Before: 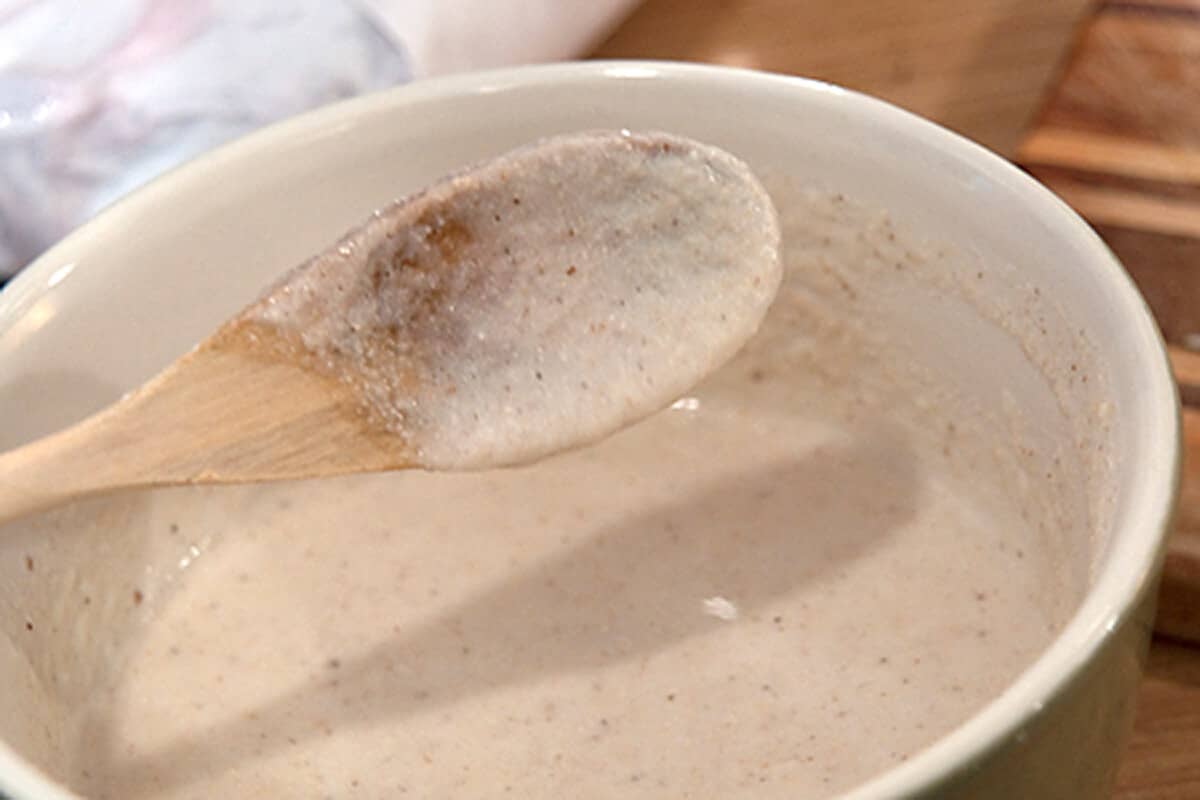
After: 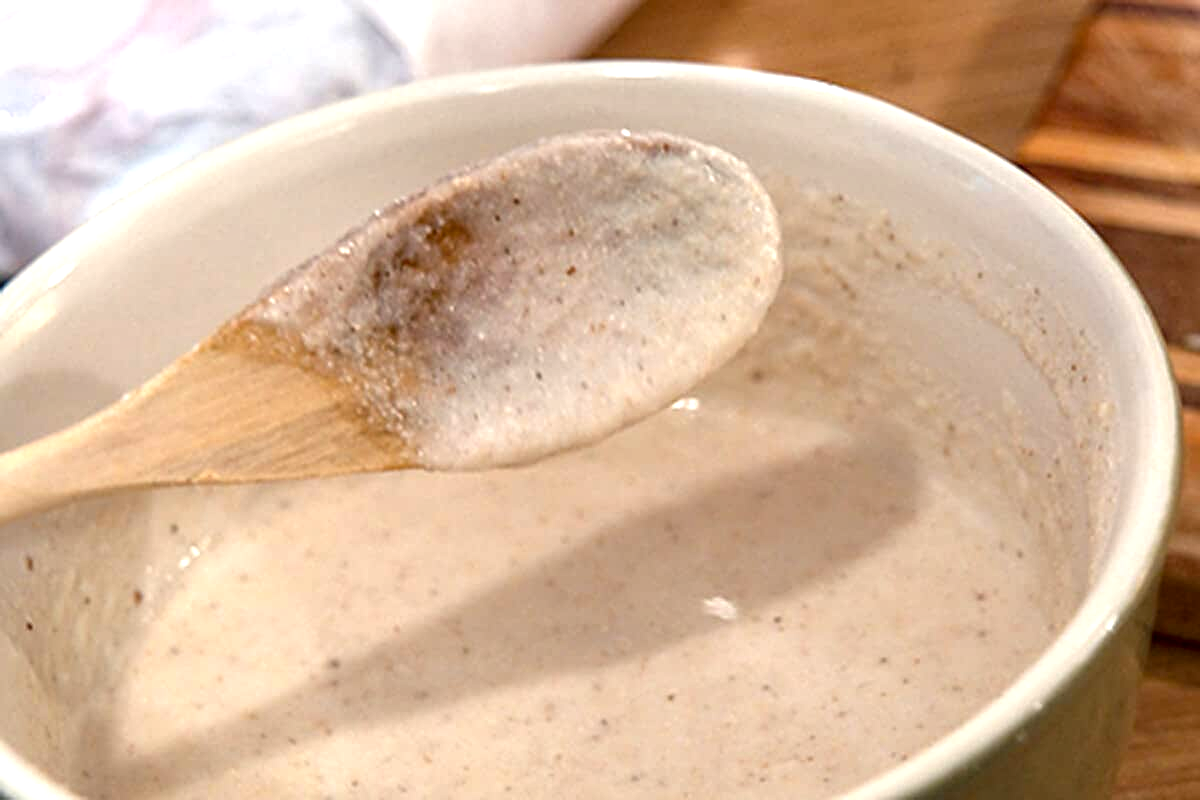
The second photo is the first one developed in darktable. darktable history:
local contrast: detail 130%
color balance rgb: perceptual saturation grading › global saturation 19.723%, perceptual brilliance grading › highlights 8.327%, perceptual brilliance grading › mid-tones 4.278%, perceptual brilliance grading › shadows 2.266%, global vibrance 2.395%
